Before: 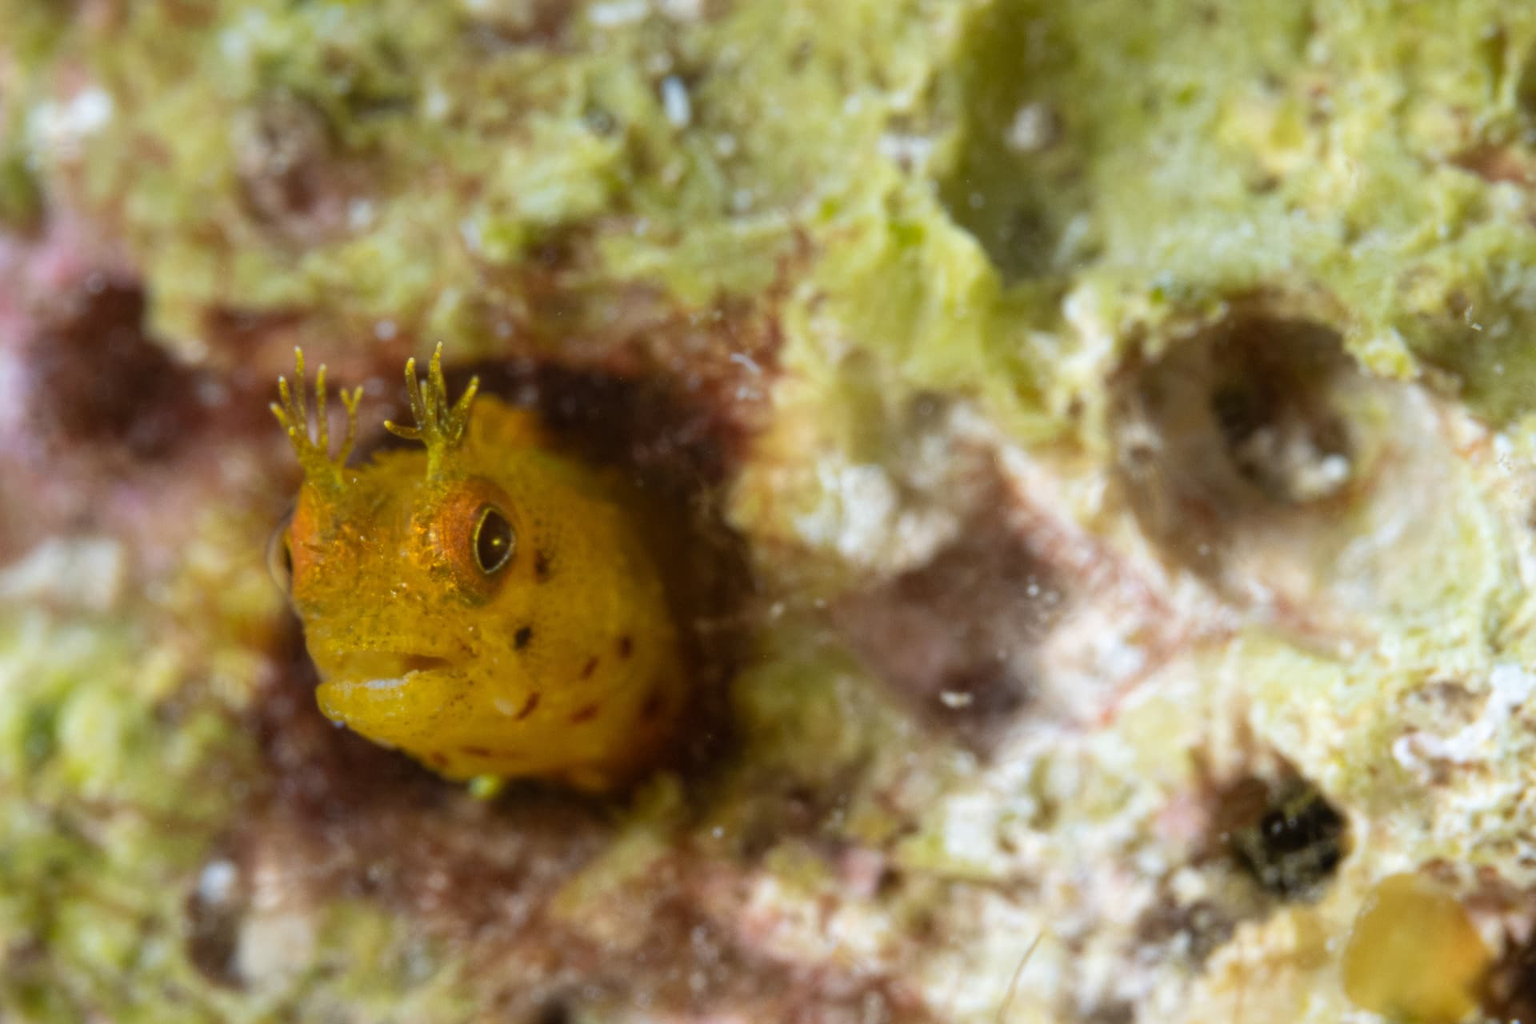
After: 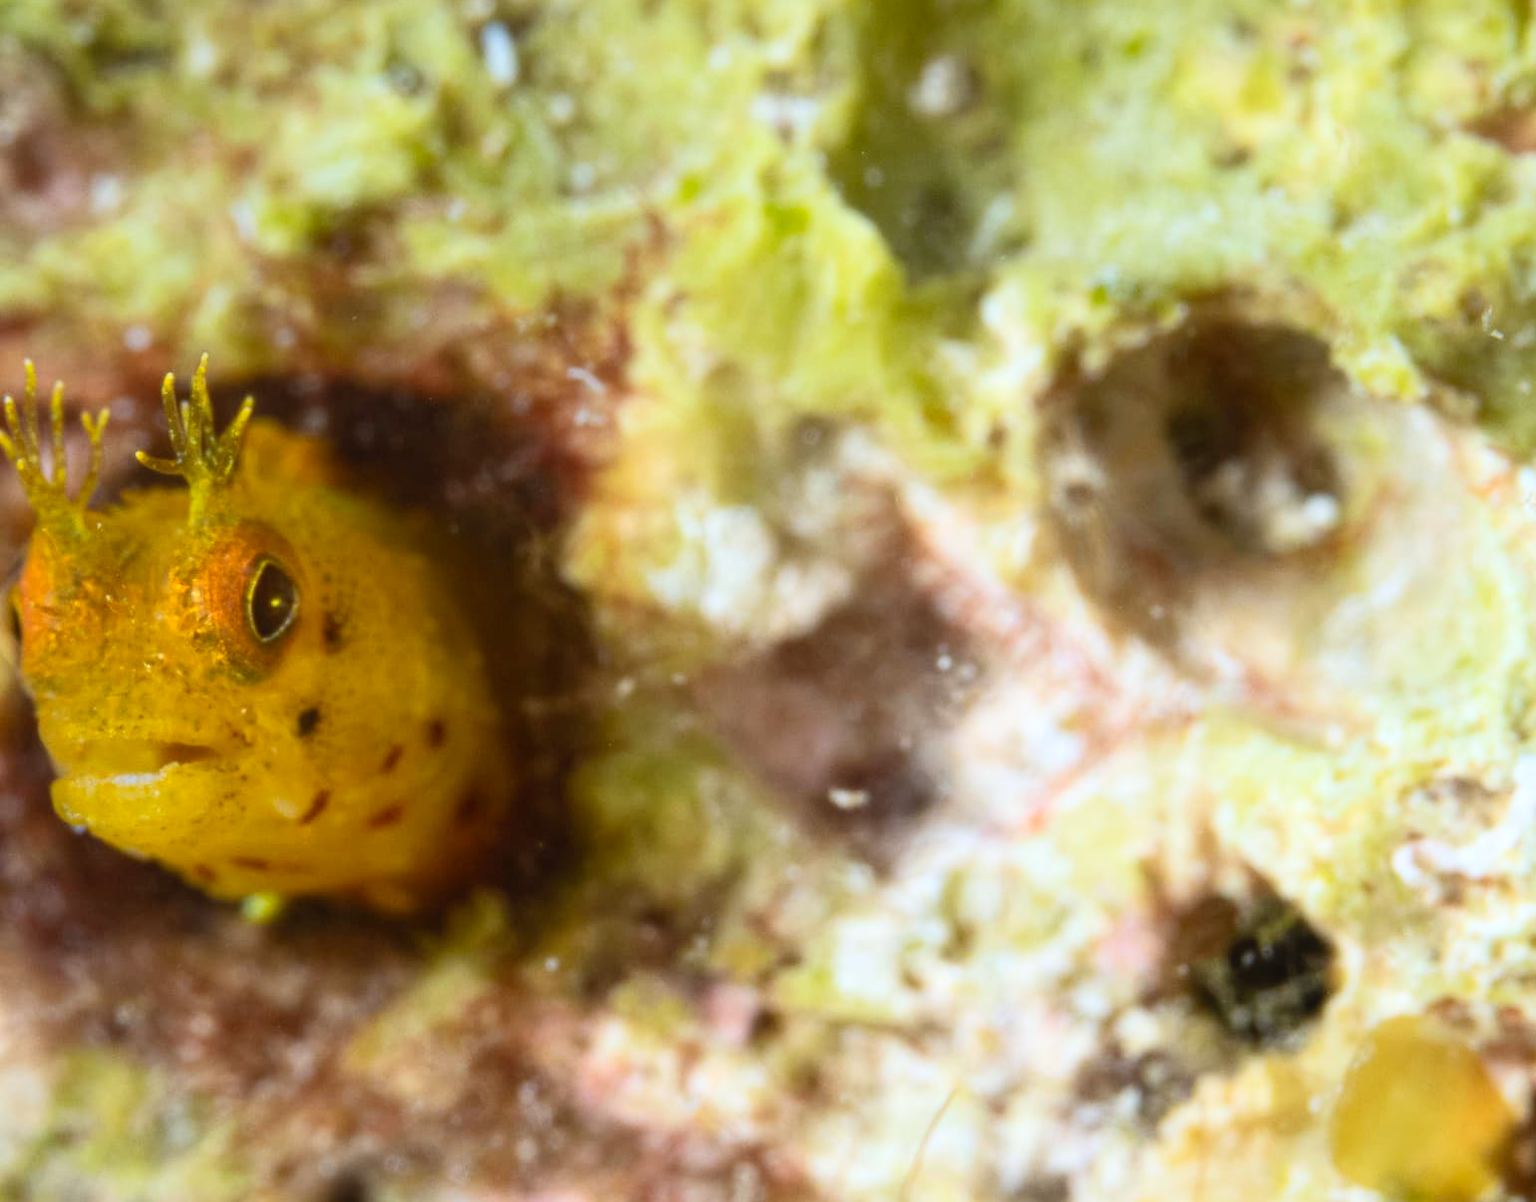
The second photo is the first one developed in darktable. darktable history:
crop and rotate: left 17.959%, top 5.771%, right 1.742%
white balance: red 0.986, blue 1.01
contrast brightness saturation: contrast 0.2, brightness 0.16, saturation 0.22
